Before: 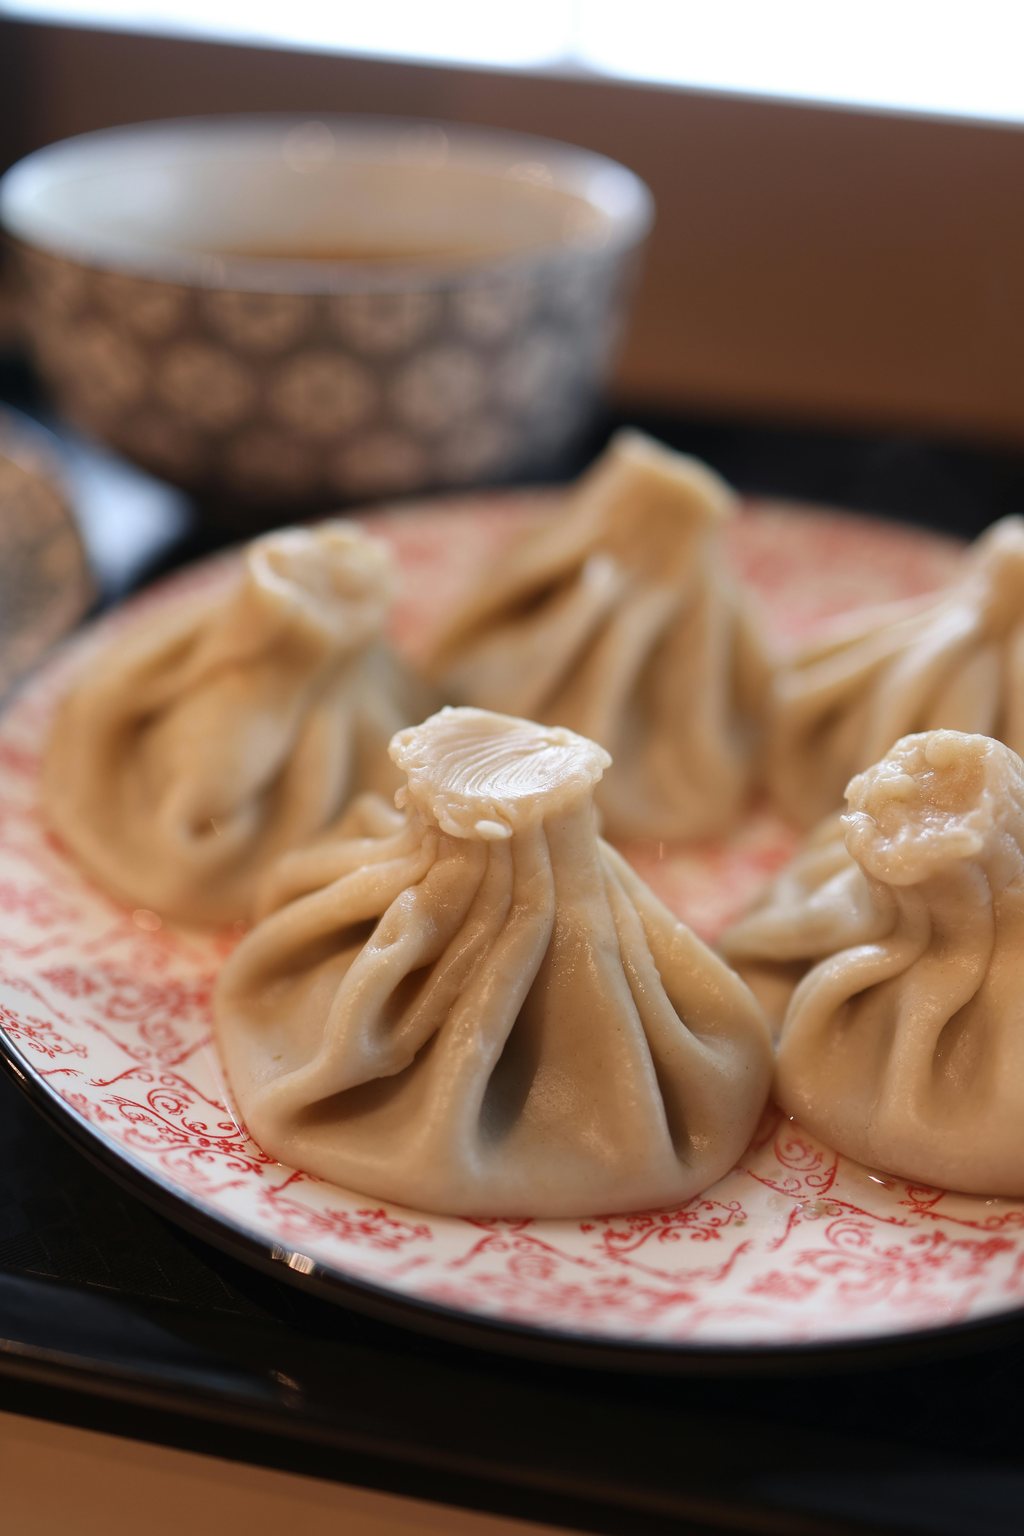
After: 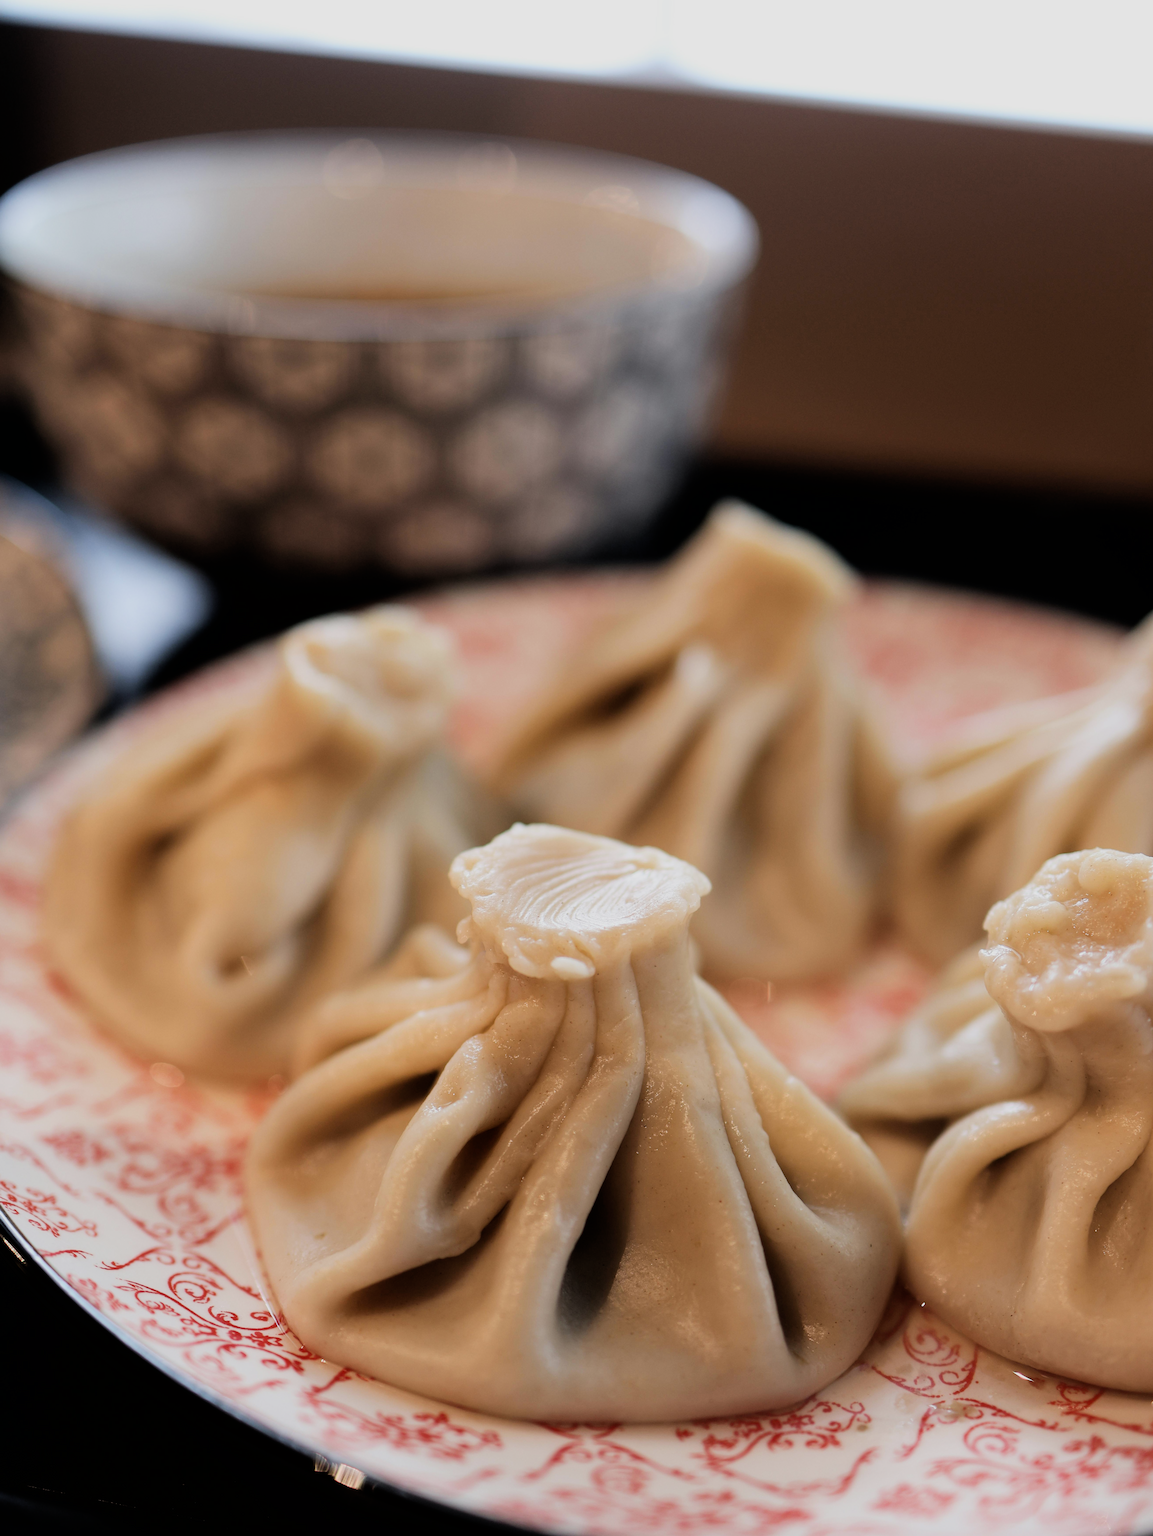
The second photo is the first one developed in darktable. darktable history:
crop and rotate: angle 0.2°, left 0.275%, right 3.127%, bottom 14.18%
filmic rgb: black relative exposure -5 EV, hardness 2.88, contrast 1.3, highlights saturation mix -30%
